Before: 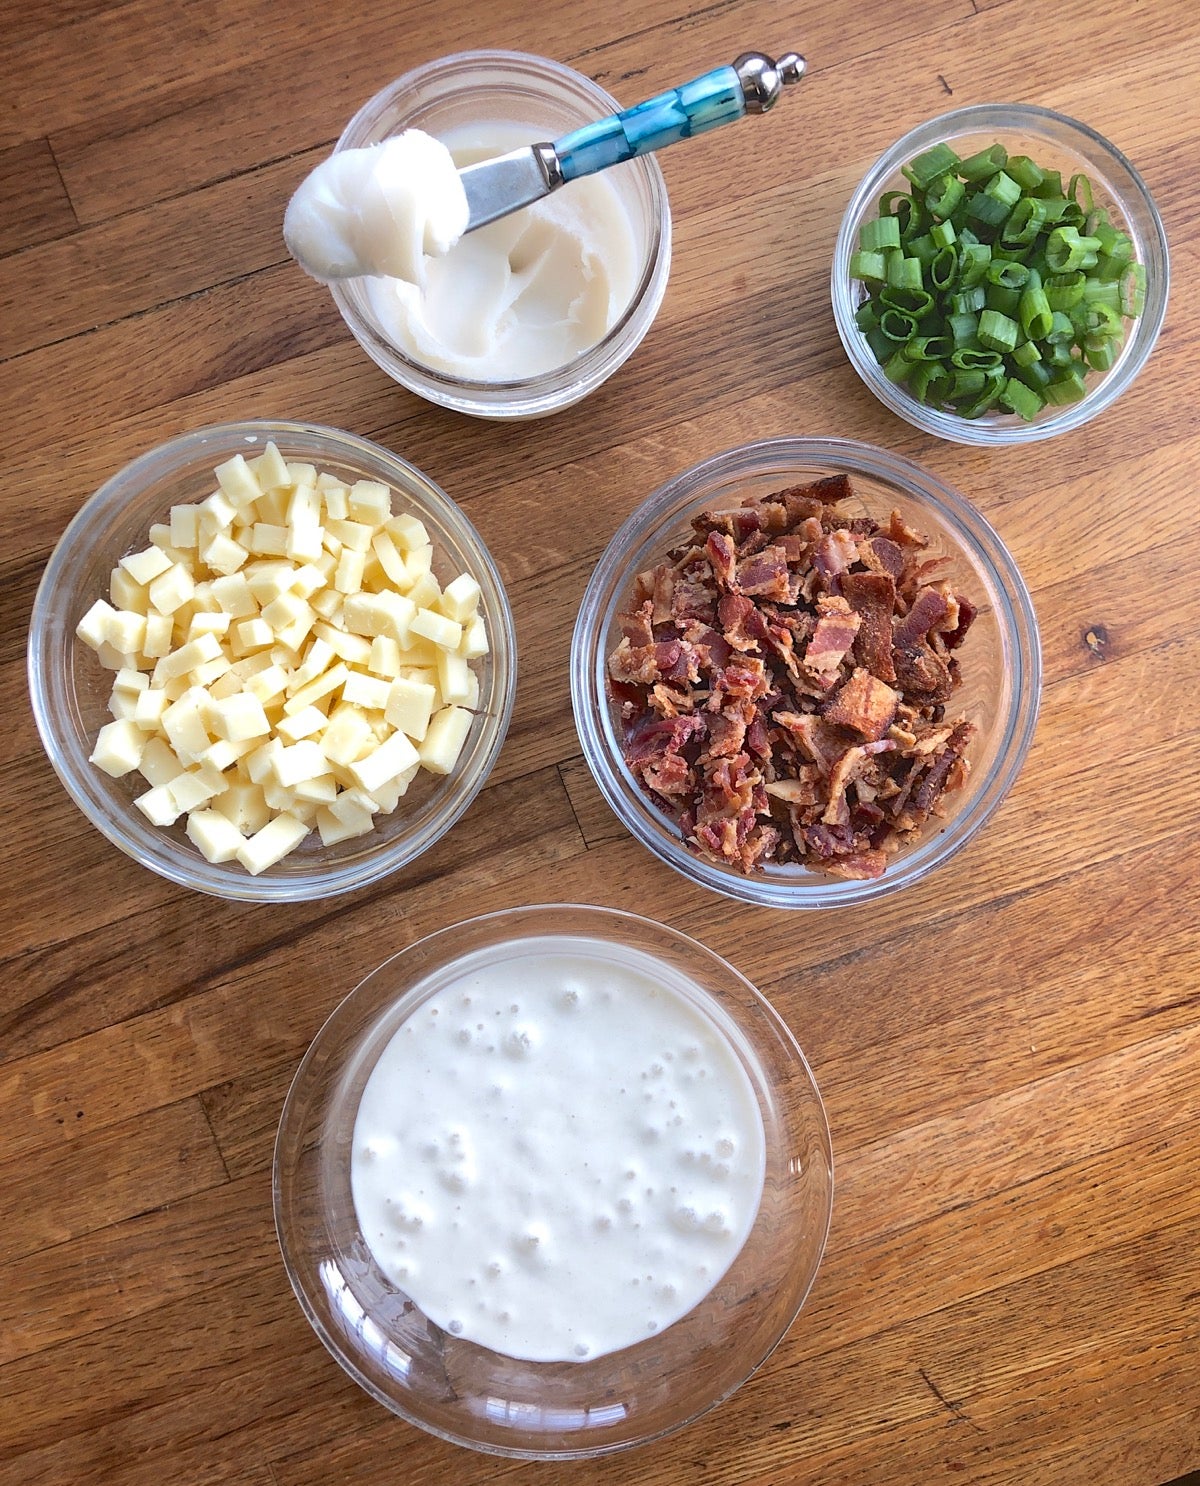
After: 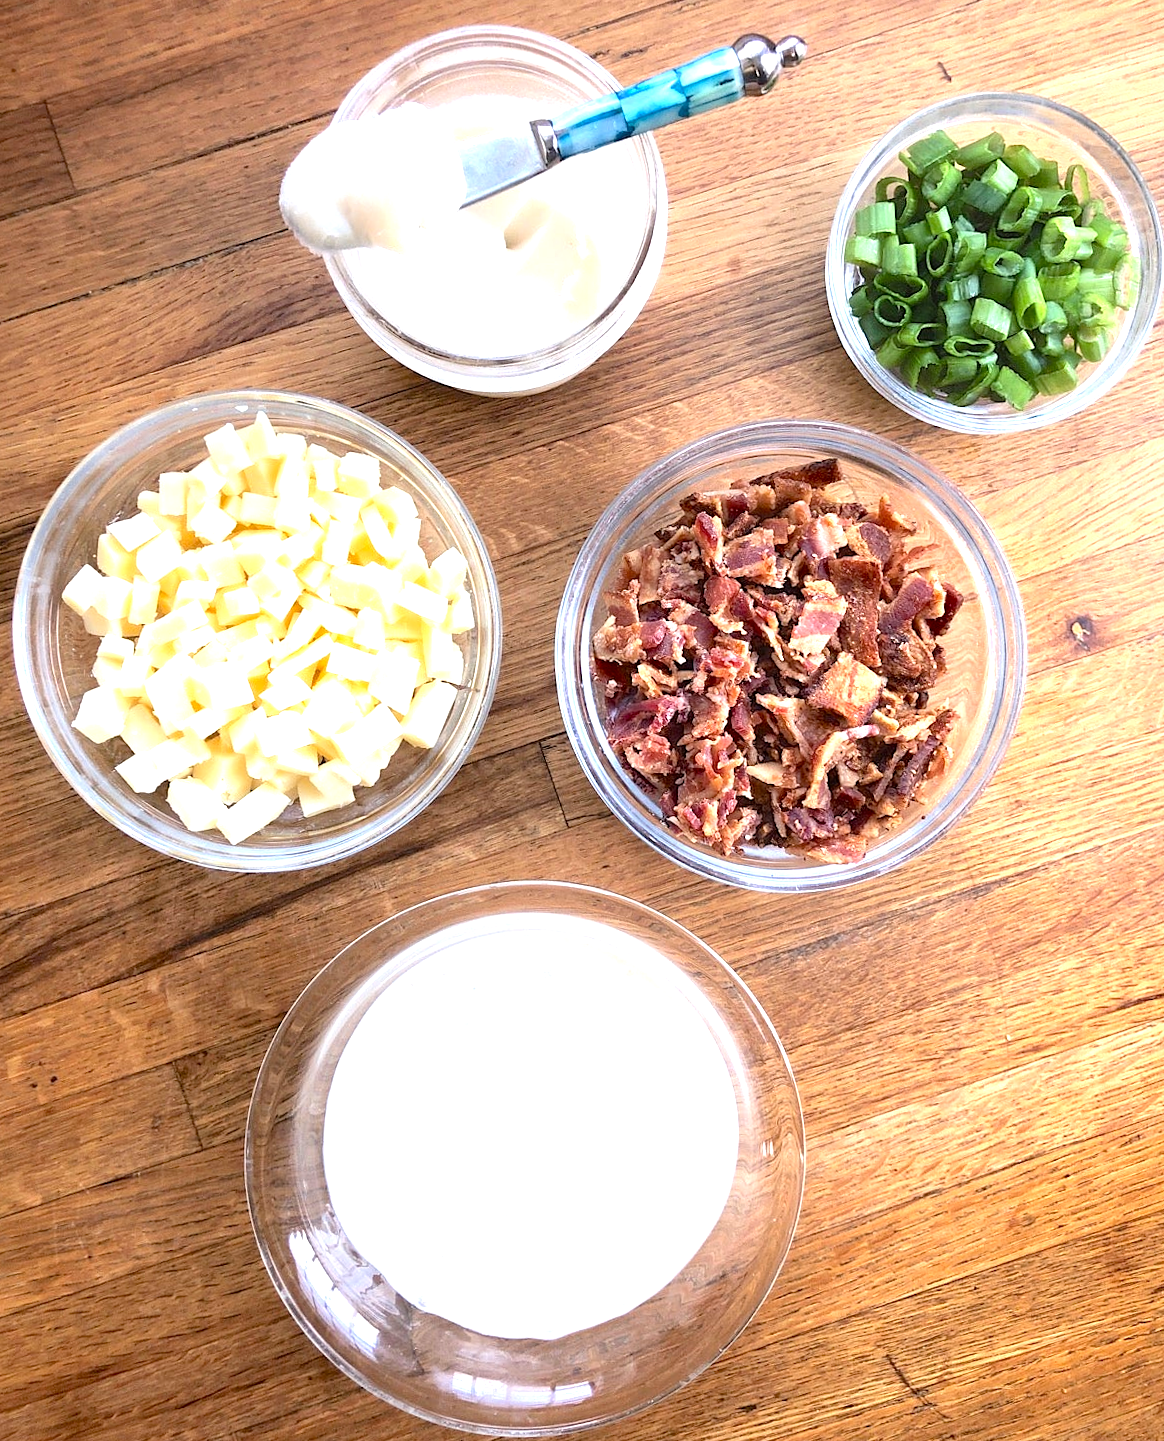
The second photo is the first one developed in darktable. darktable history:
tone equalizer: -8 EV -0.763 EV, -7 EV -0.7 EV, -6 EV -0.599 EV, -5 EV -0.413 EV, -3 EV 0.39 EV, -2 EV 0.6 EV, -1 EV 0.676 EV, +0 EV 0.729 EV
exposure: black level correction 0.005, exposure 0.411 EV, compensate exposure bias true, compensate highlight preservation false
crop and rotate: angle -1.44°
